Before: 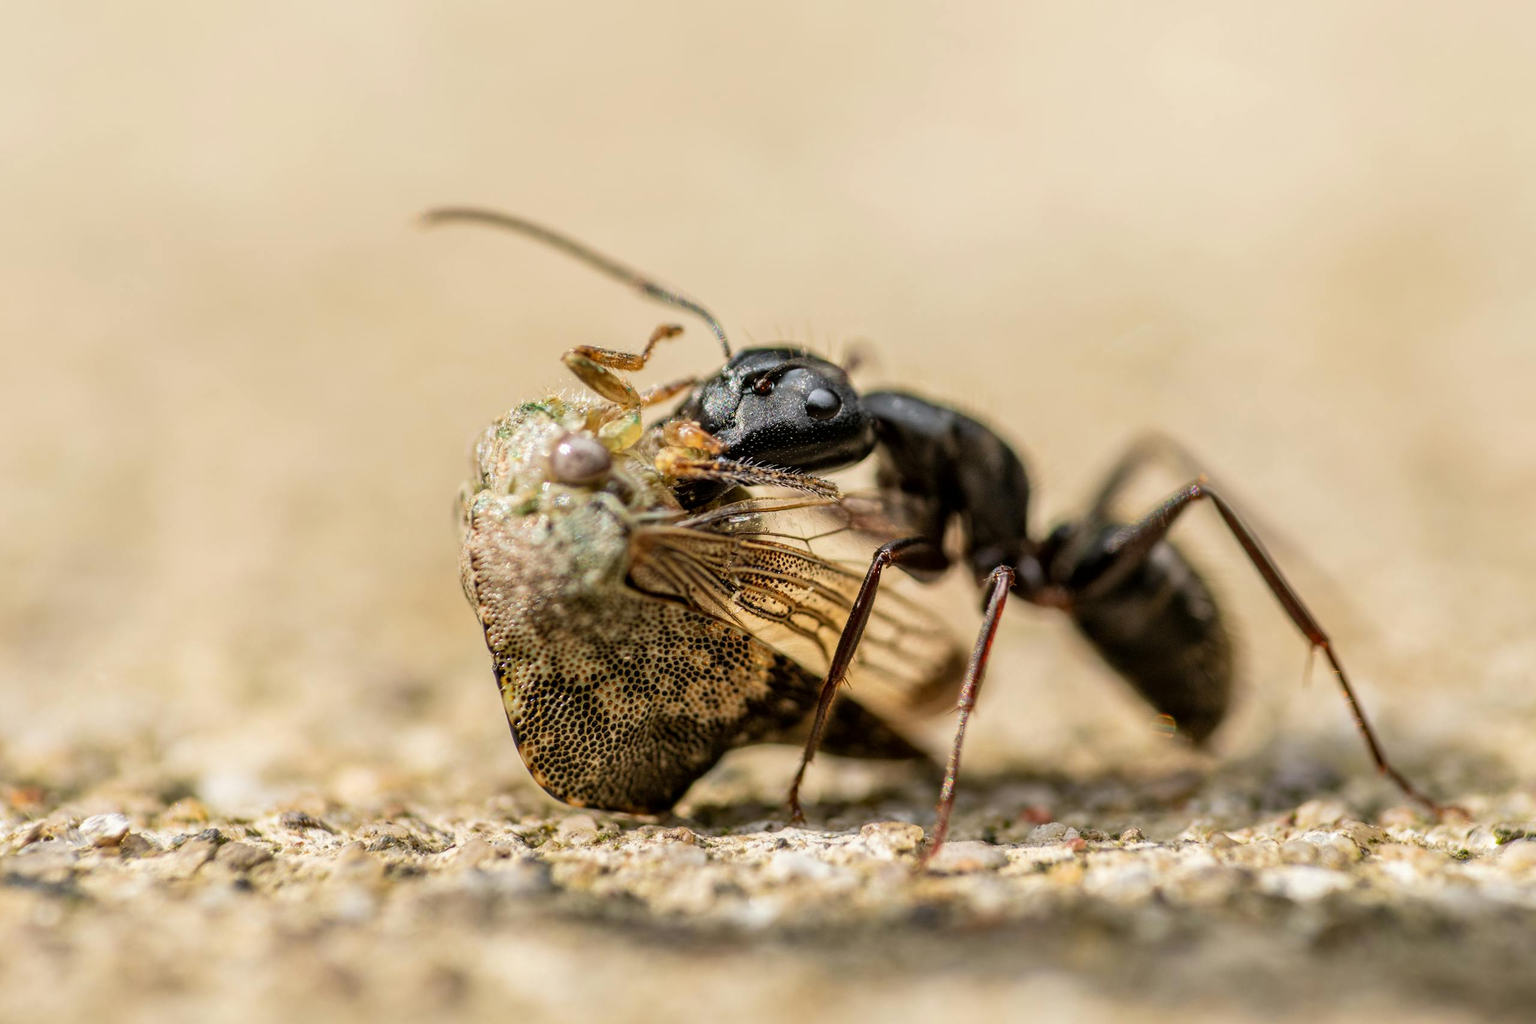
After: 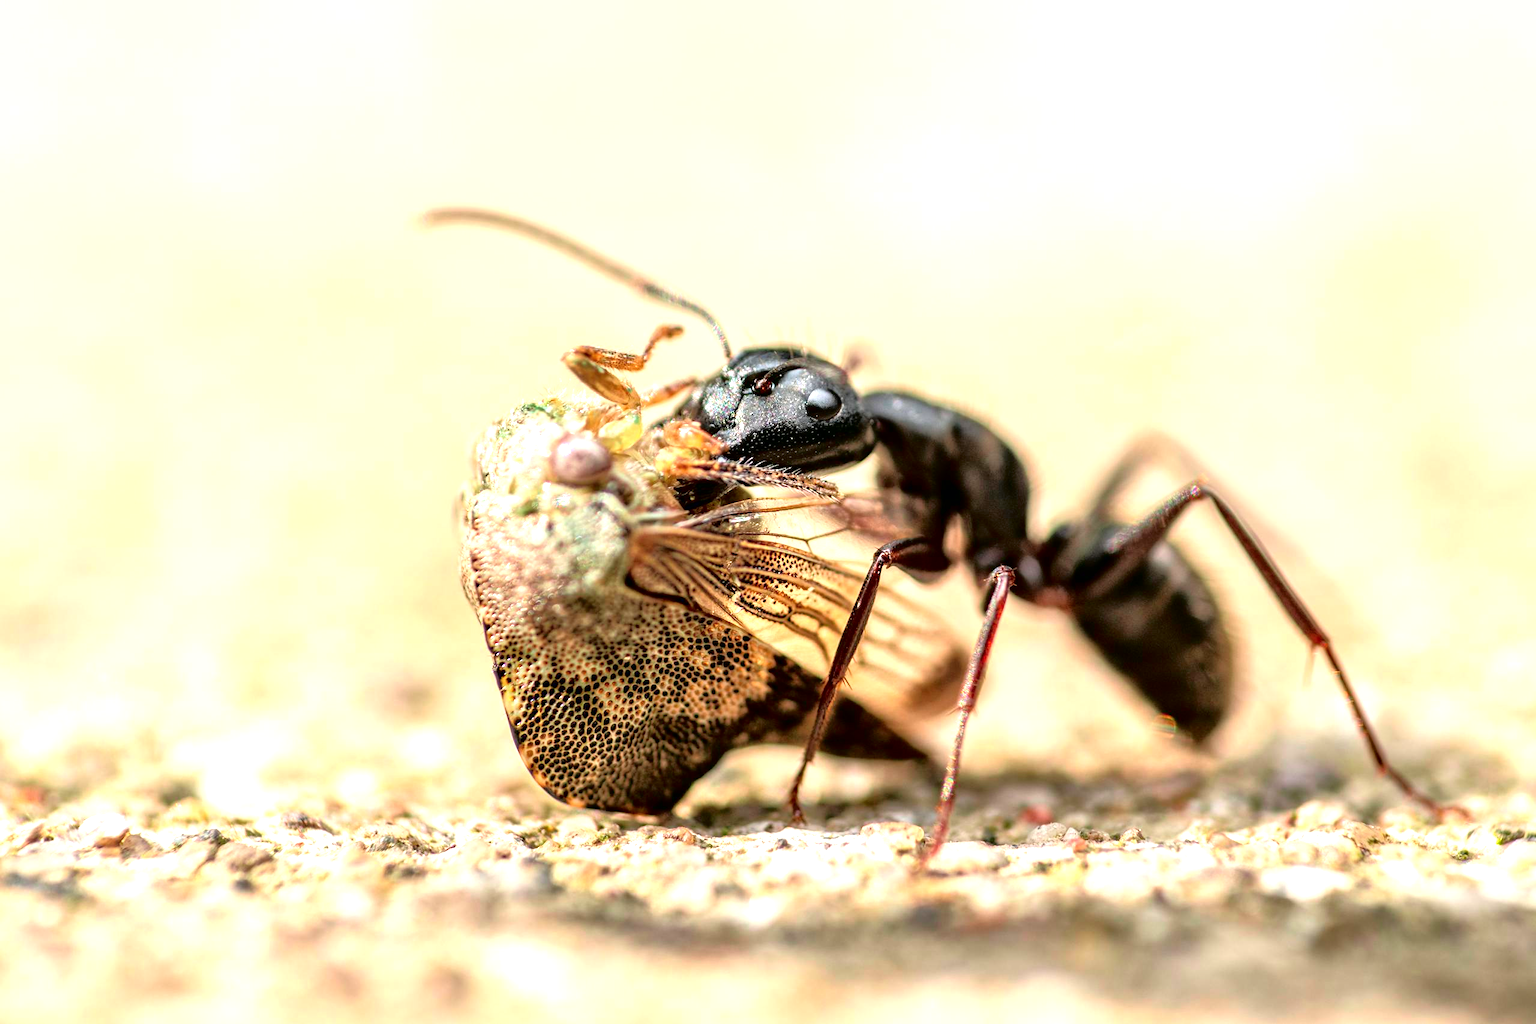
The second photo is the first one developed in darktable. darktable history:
tone curve: curves: ch0 [(0, 0) (0.126, 0.061) (0.362, 0.382) (0.498, 0.498) (0.706, 0.712) (1, 1)]; ch1 [(0, 0) (0.5, 0.497) (0.55, 0.578) (1, 1)]; ch2 [(0, 0) (0.44, 0.424) (0.489, 0.486) (0.537, 0.538) (1, 1)], color space Lab, independent channels, preserve colors none
exposure: black level correction 0, exposure 1 EV, compensate highlight preservation false
